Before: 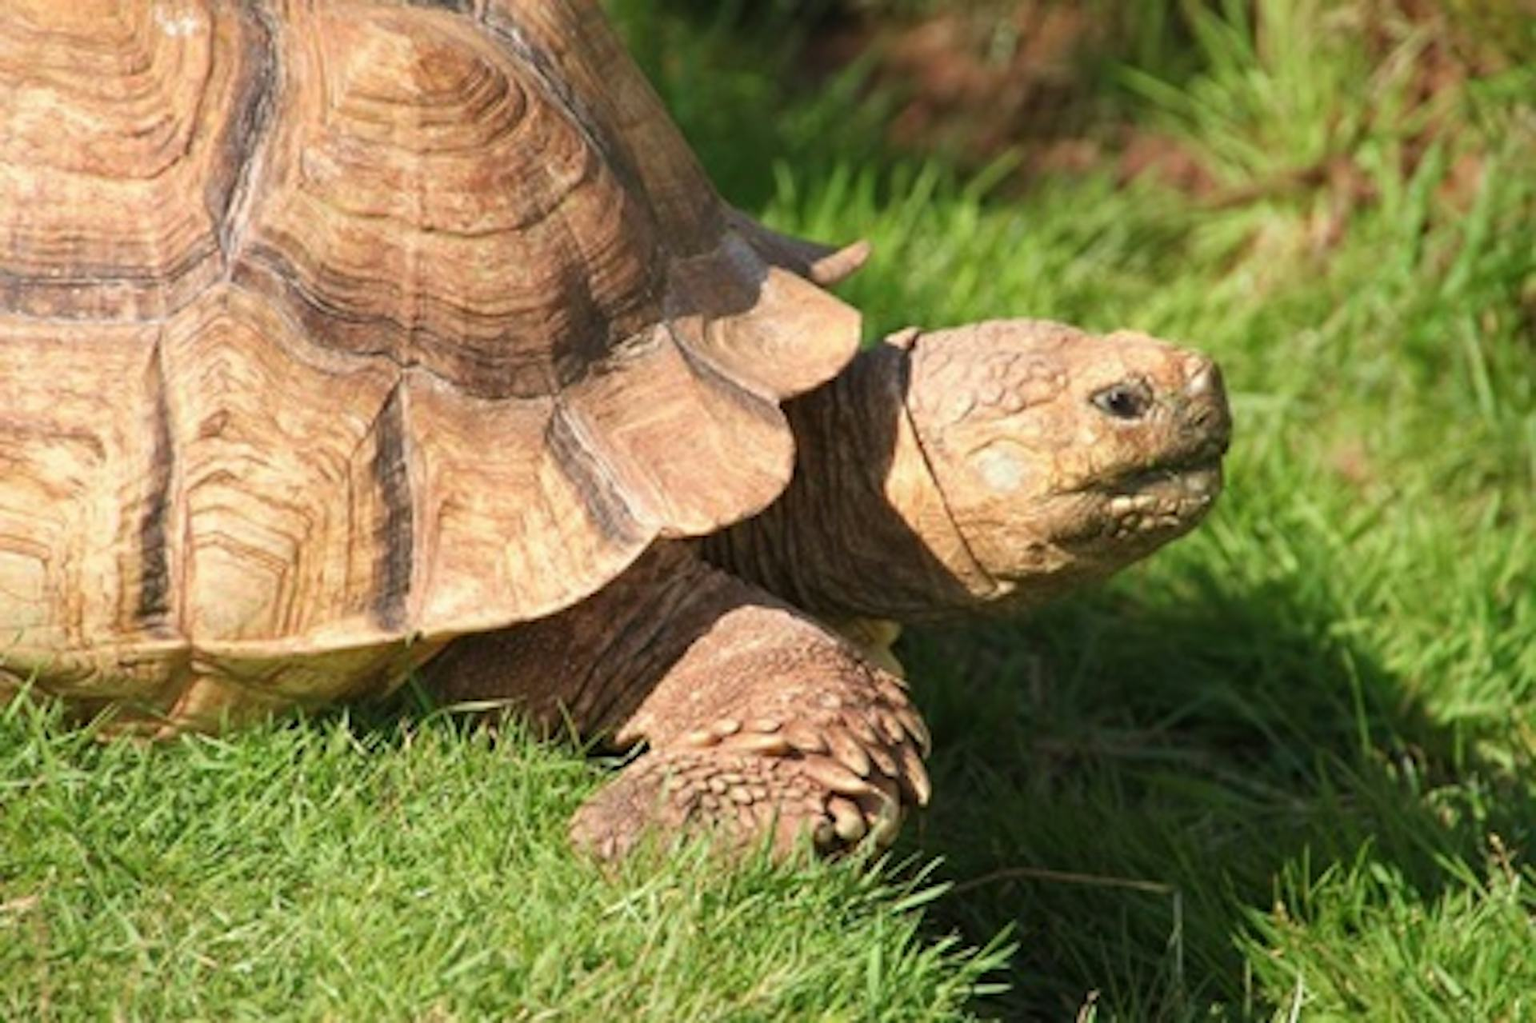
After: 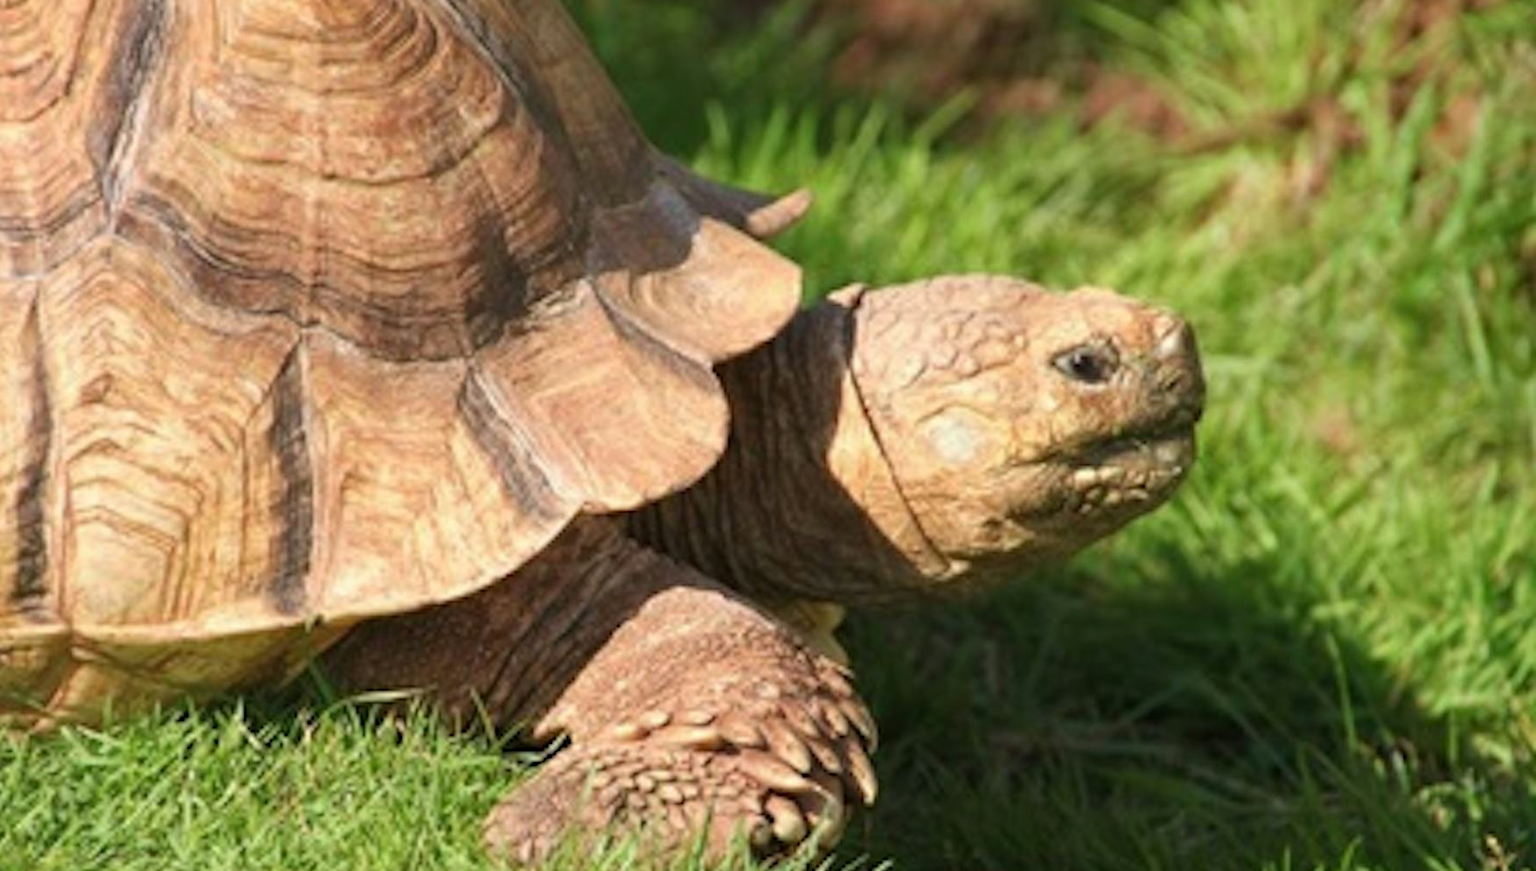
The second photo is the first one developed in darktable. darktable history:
crop: left 8.184%, top 6.578%, bottom 15.208%
